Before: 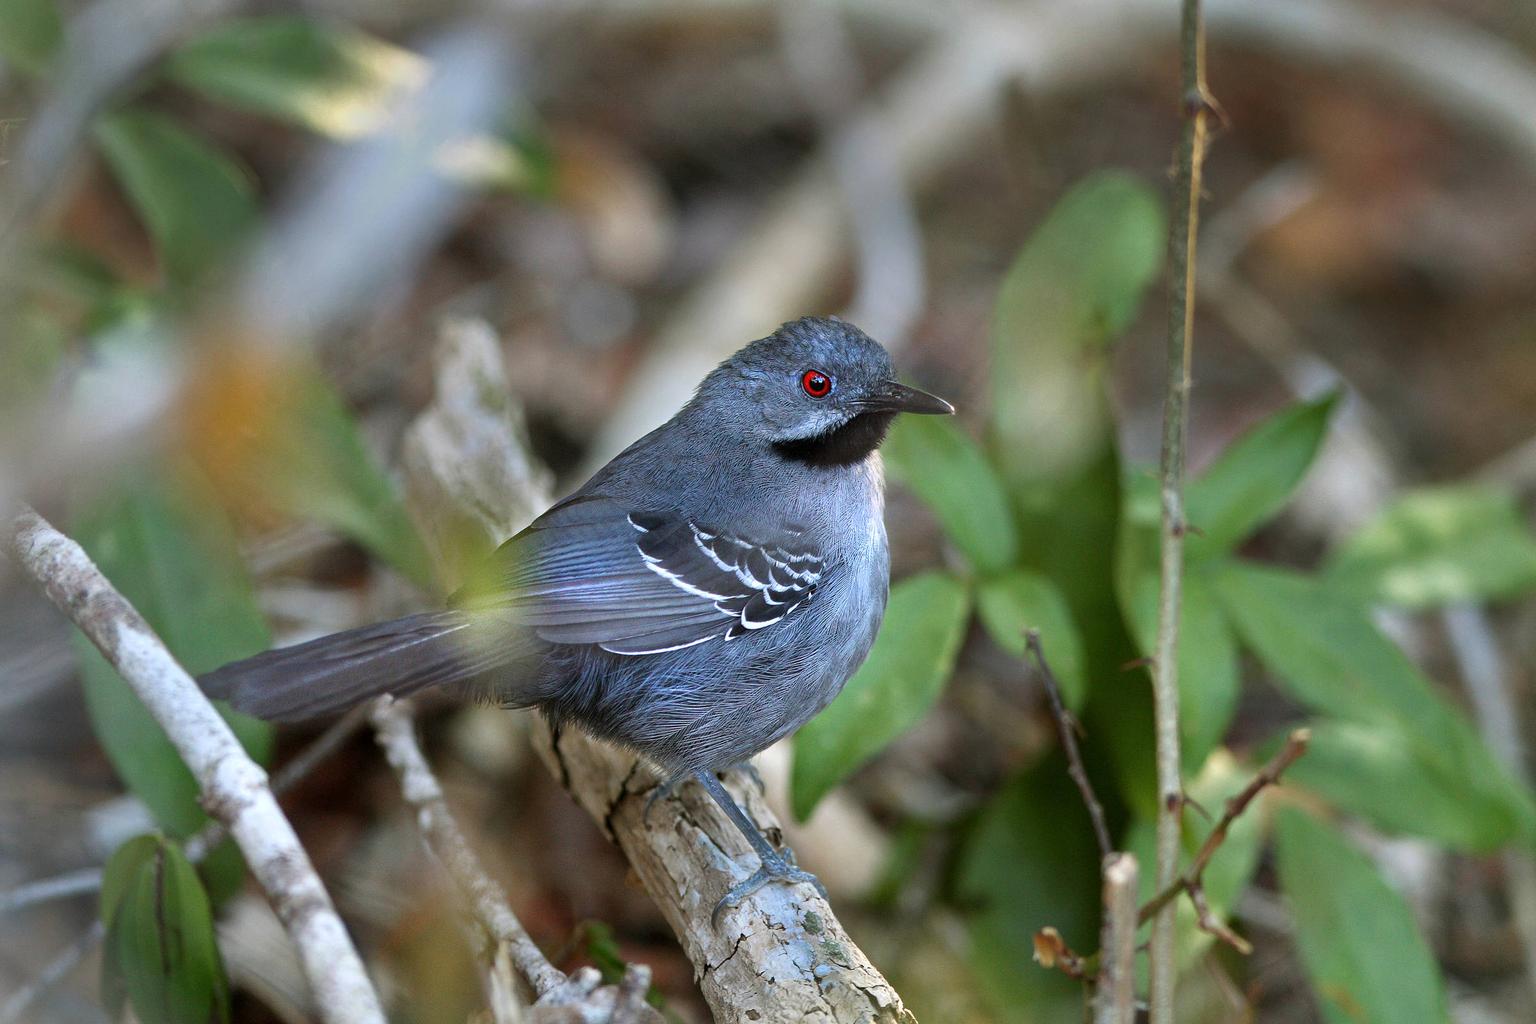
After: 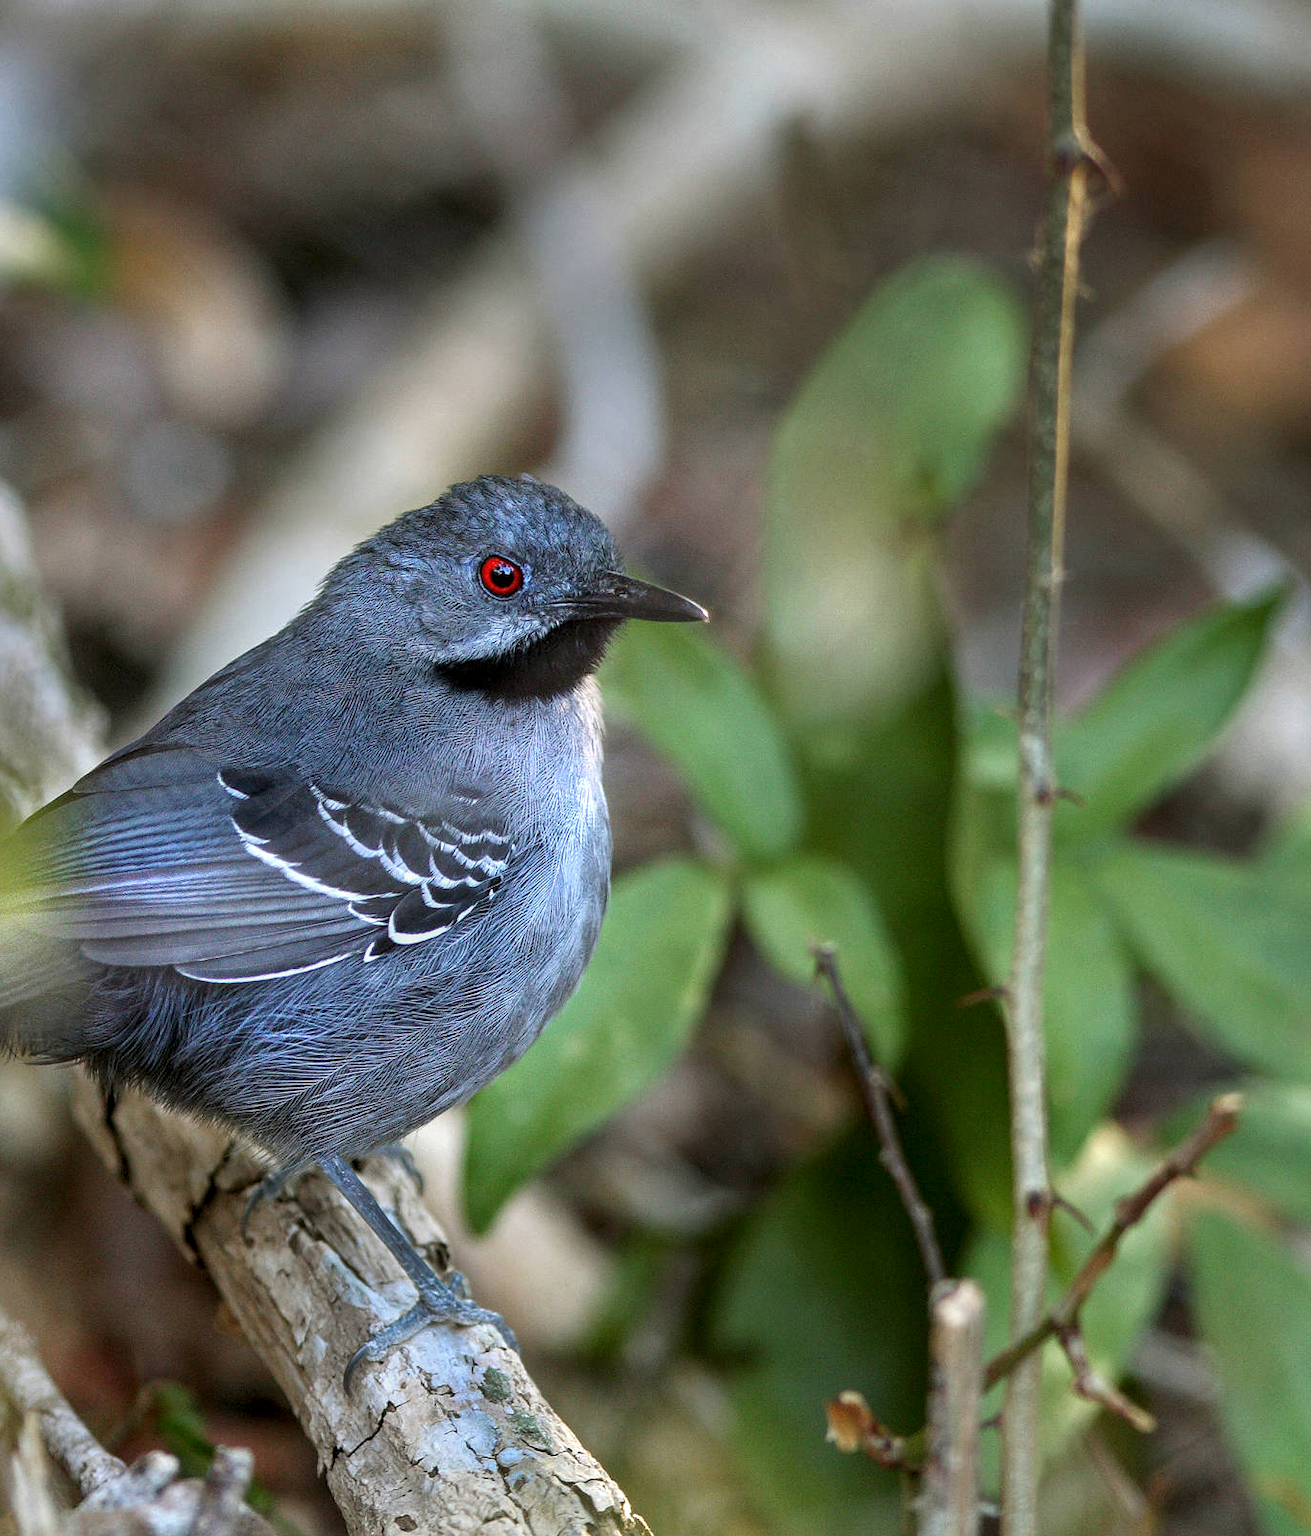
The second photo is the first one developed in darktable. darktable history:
crop: left 31.454%, top 0.006%, right 11.642%
local contrast: on, module defaults
